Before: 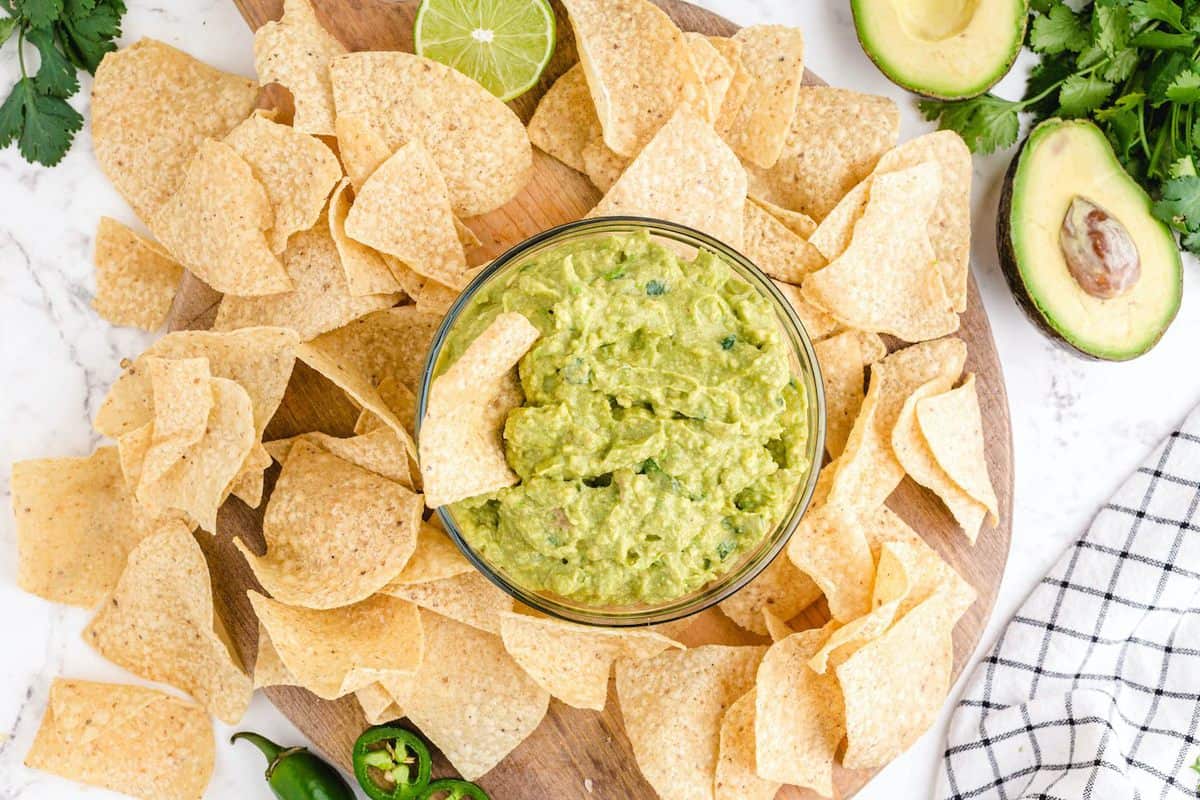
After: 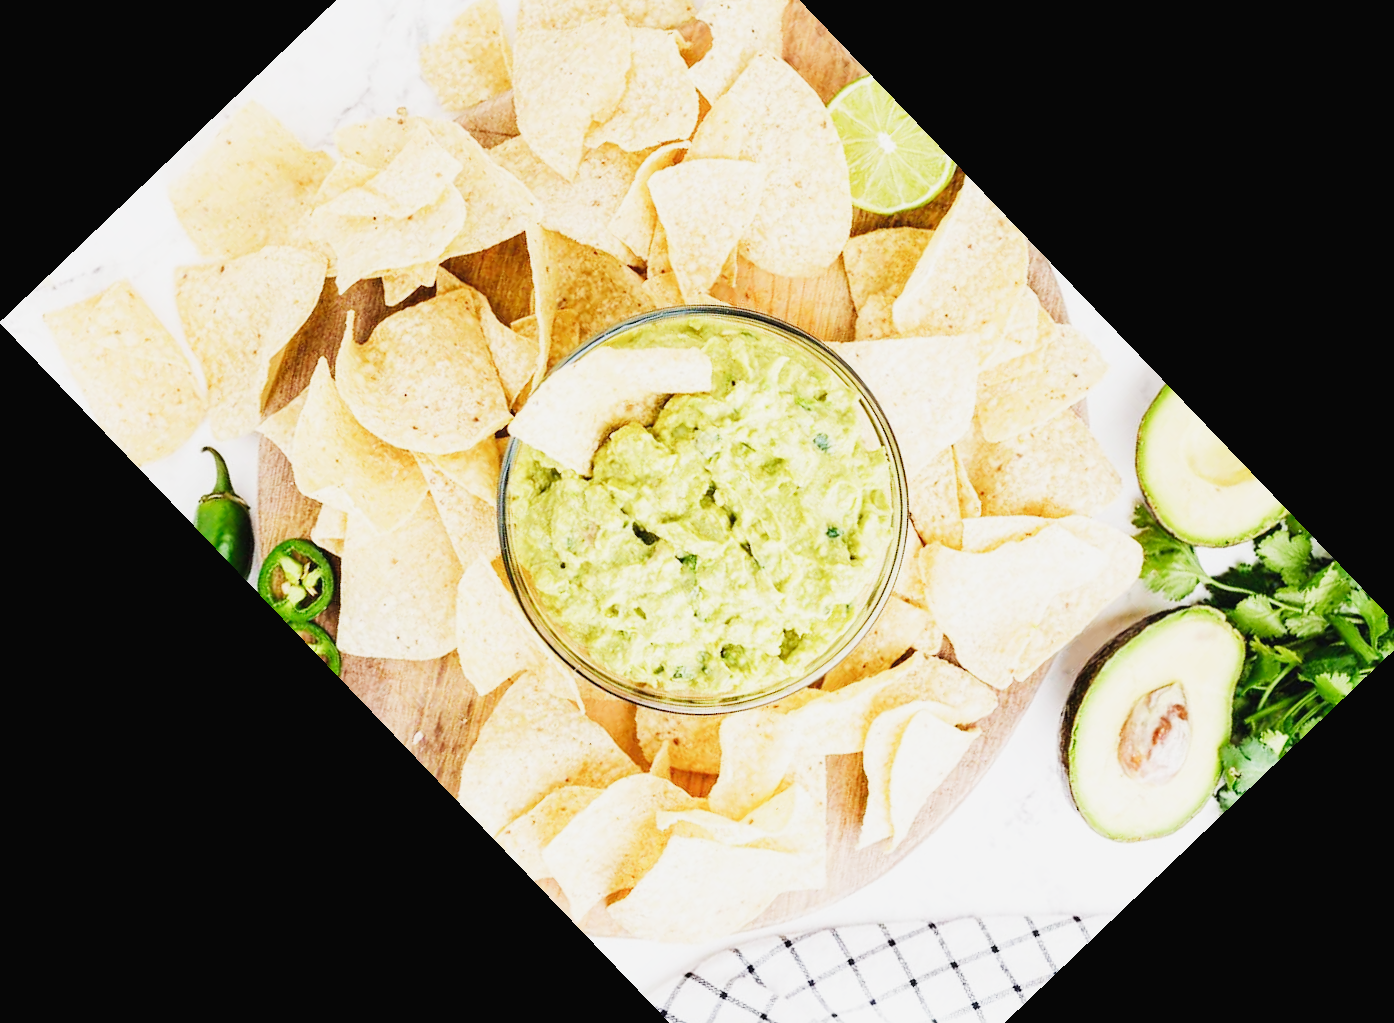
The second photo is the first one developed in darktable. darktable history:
exposure: black level correction -0.005, exposure 1.002 EV, compensate highlight preservation false
sigmoid: contrast 1.7, skew -0.1, preserve hue 0%, red attenuation 0.1, red rotation 0.035, green attenuation 0.1, green rotation -0.017, blue attenuation 0.15, blue rotation -0.052, base primaries Rec2020
crop and rotate: angle -46.26°, top 16.234%, right 0.912%, bottom 11.704%
